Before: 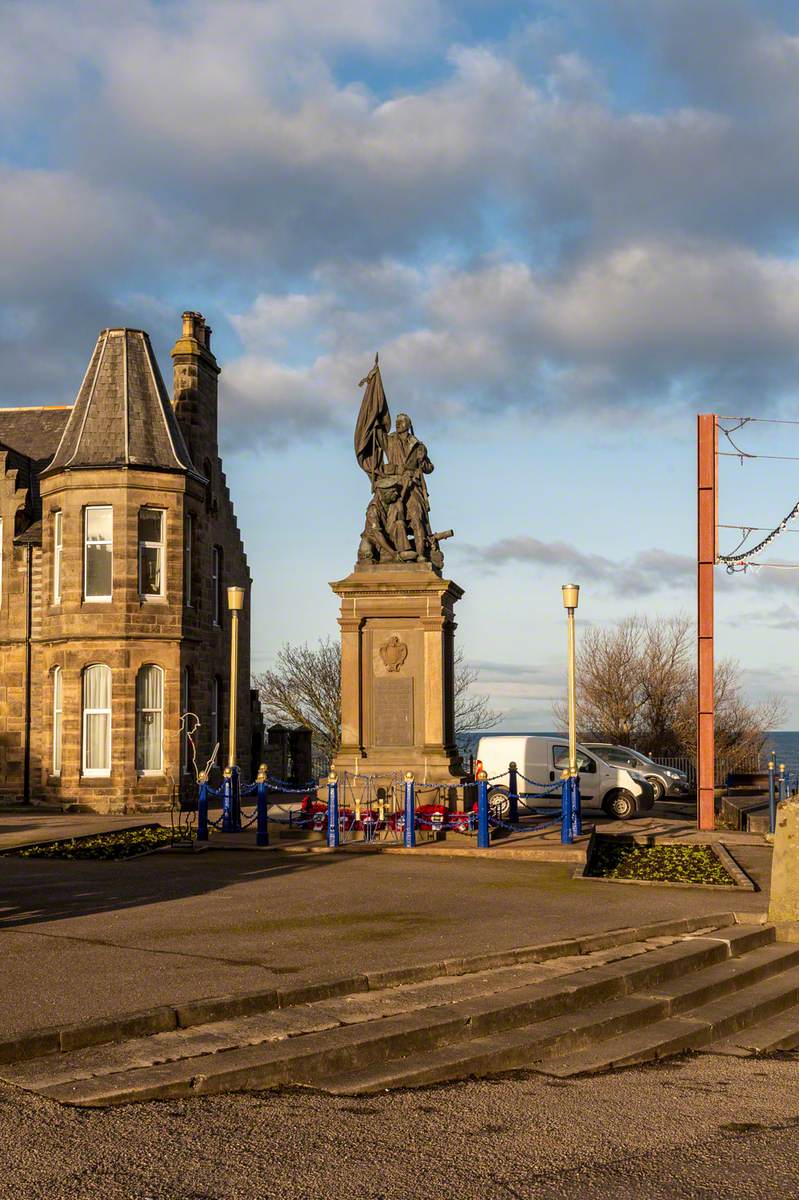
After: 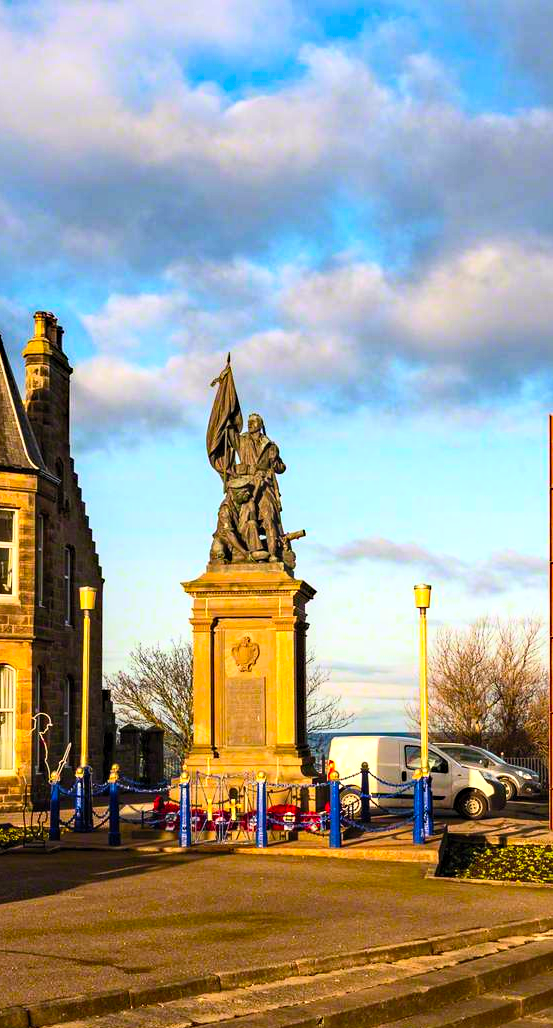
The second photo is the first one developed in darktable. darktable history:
contrast brightness saturation: contrast 0.242, brightness 0.242, saturation 0.394
crop: left 18.545%, right 12.195%, bottom 14.251%
color balance rgb: shadows lift › luminance -9.322%, power › hue 309.23°, perceptual saturation grading › global saturation 9.996%, perceptual brilliance grading › highlights 11.737%
haze removal: strength 0.29, distance 0.248, compatibility mode true, adaptive false
